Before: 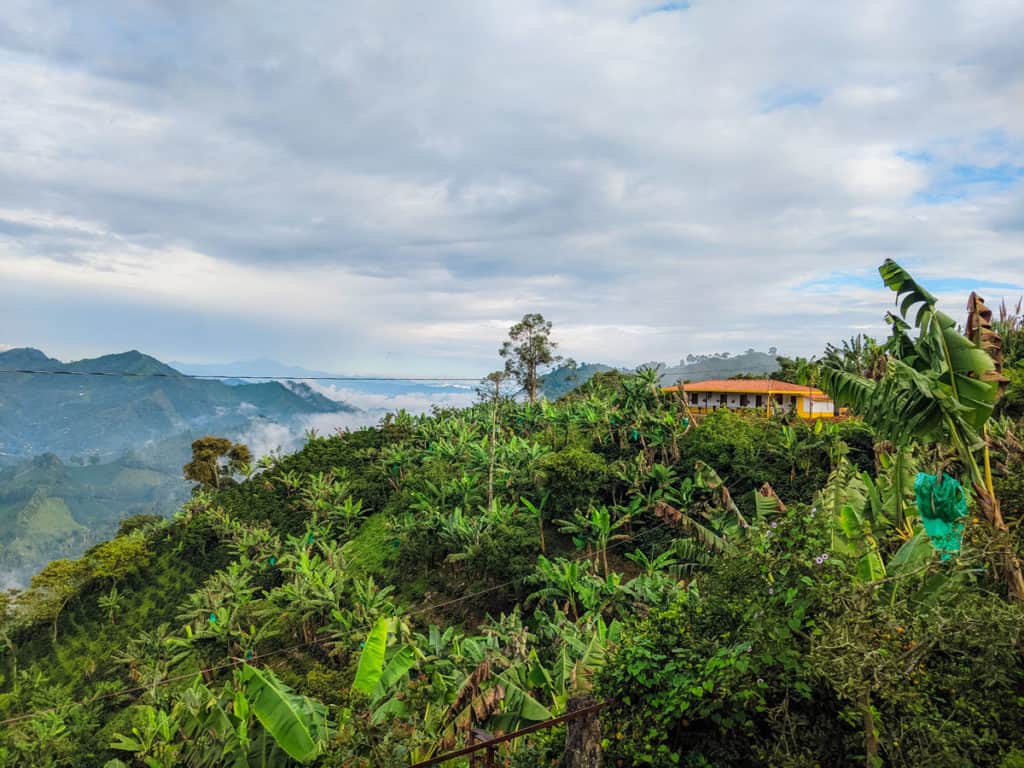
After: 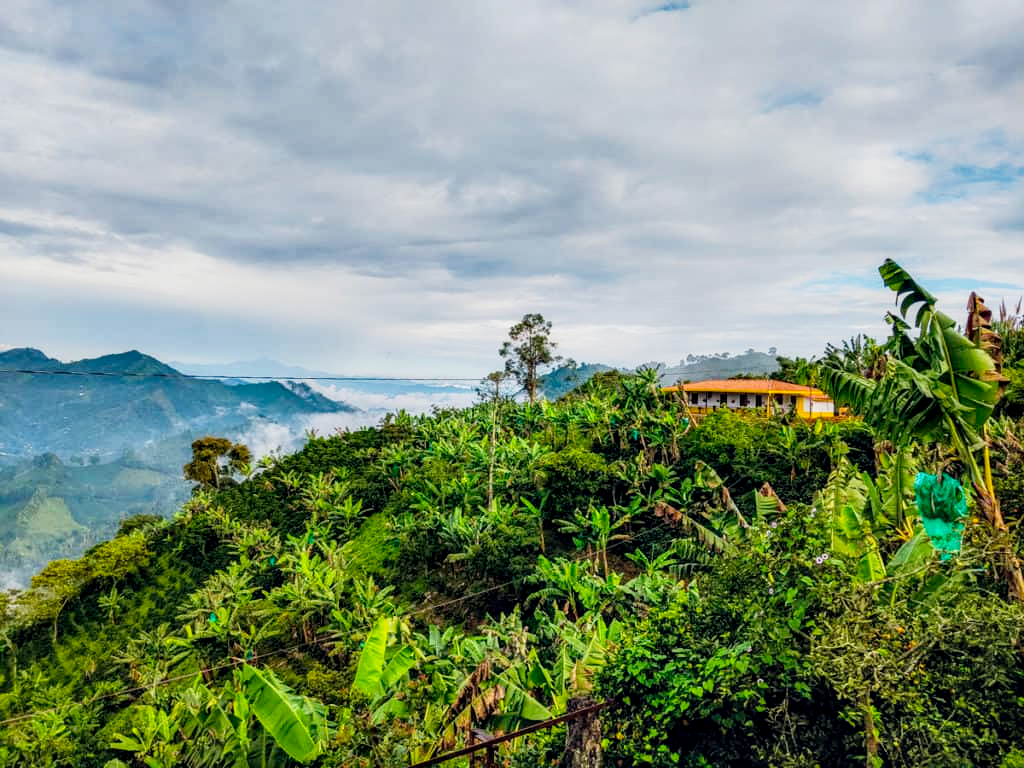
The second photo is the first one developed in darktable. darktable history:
local contrast: highlights 25%, shadows 75%, midtone range 0.744
shadows and highlights: white point adjustment 0.032, soften with gaussian
color balance rgb: global offset › chroma 0.059%, global offset › hue 253.11°, perceptual saturation grading › global saturation 19.645%, global vibrance 14.466%
tone curve: curves: ch0 [(0, 0.022) (0.114, 0.088) (0.282, 0.316) (0.446, 0.511) (0.613, 0.693) (0.786, 0.843) (0.999, 0.949)]; ch1 [(0, 0) (0.395, 0.343) (0.463, 0.427) (0.486, 0.474) (0.503, 0.5) (0.535, 0.522) (0.555, 0.546) (0.594, 0.614) (0.755, 0.793) (1, 1)]; ch2 [(0, 0) (0.369, 0.388) (0.449, 0.431) (0.501, 0.5) (0.528, 0.517) (0.561, 0.59) (0.612, 0.646) (0.697, 0.721) (1, 1)], preserve colors none
